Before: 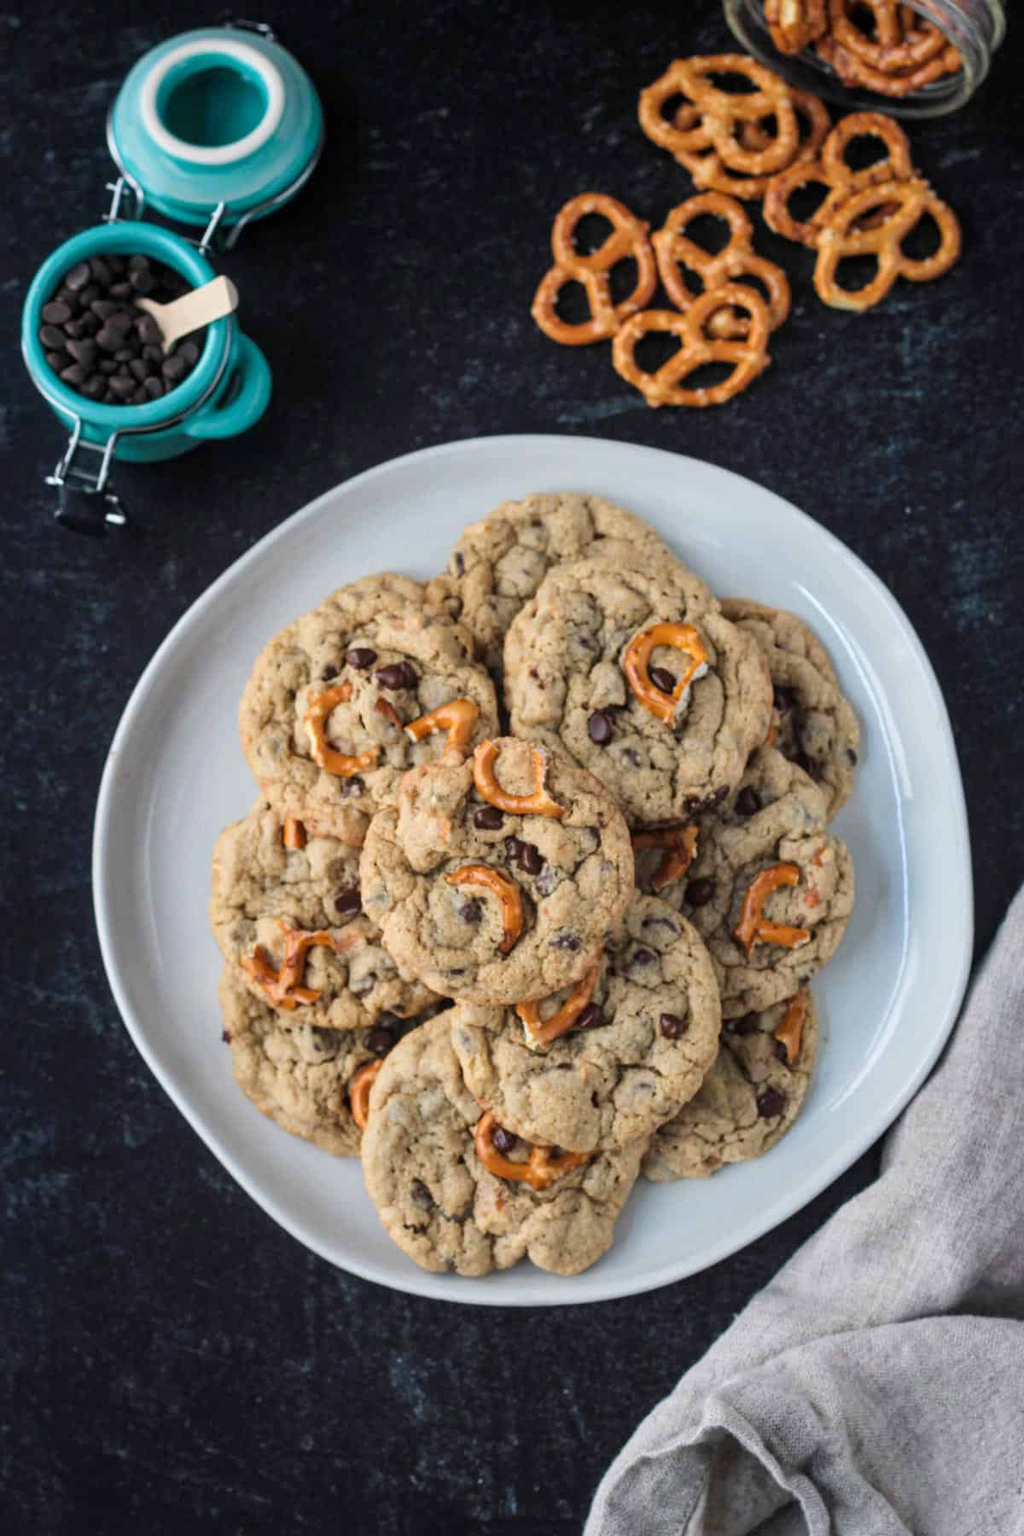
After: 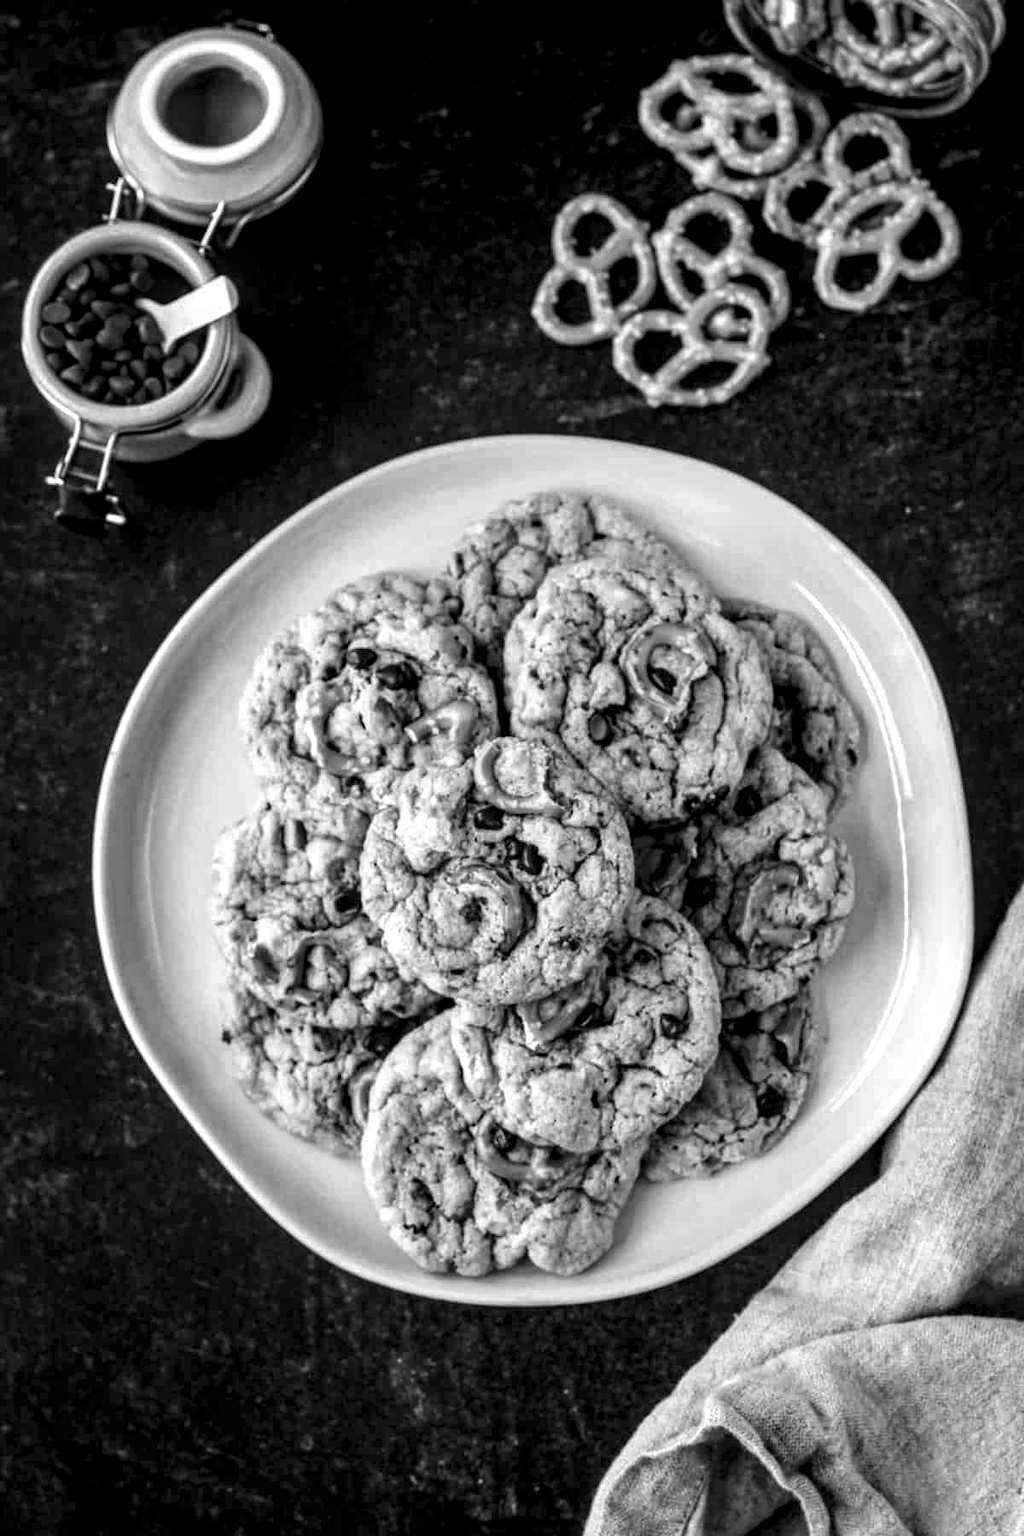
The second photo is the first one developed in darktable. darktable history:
monochrome: on, module defaults
local contrast: detail 154%
levels: levels [0.052, 0.496, 0.908]
